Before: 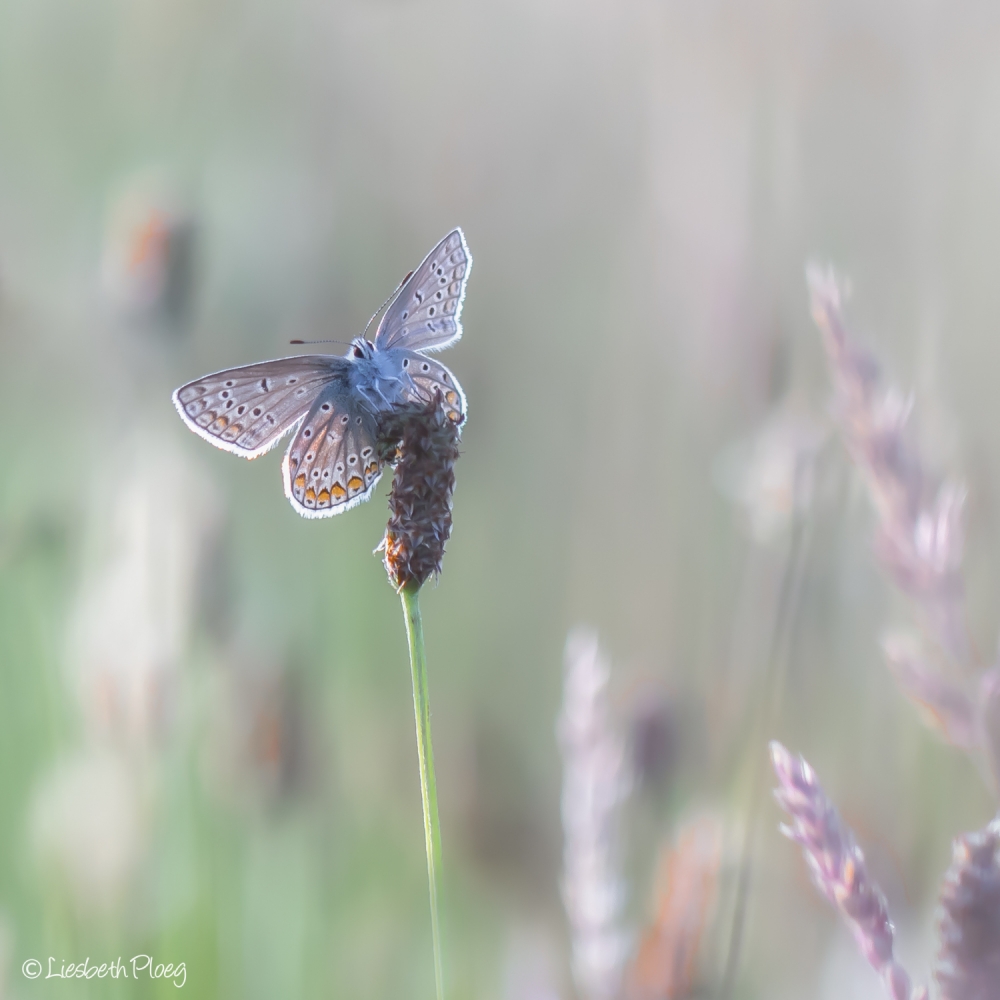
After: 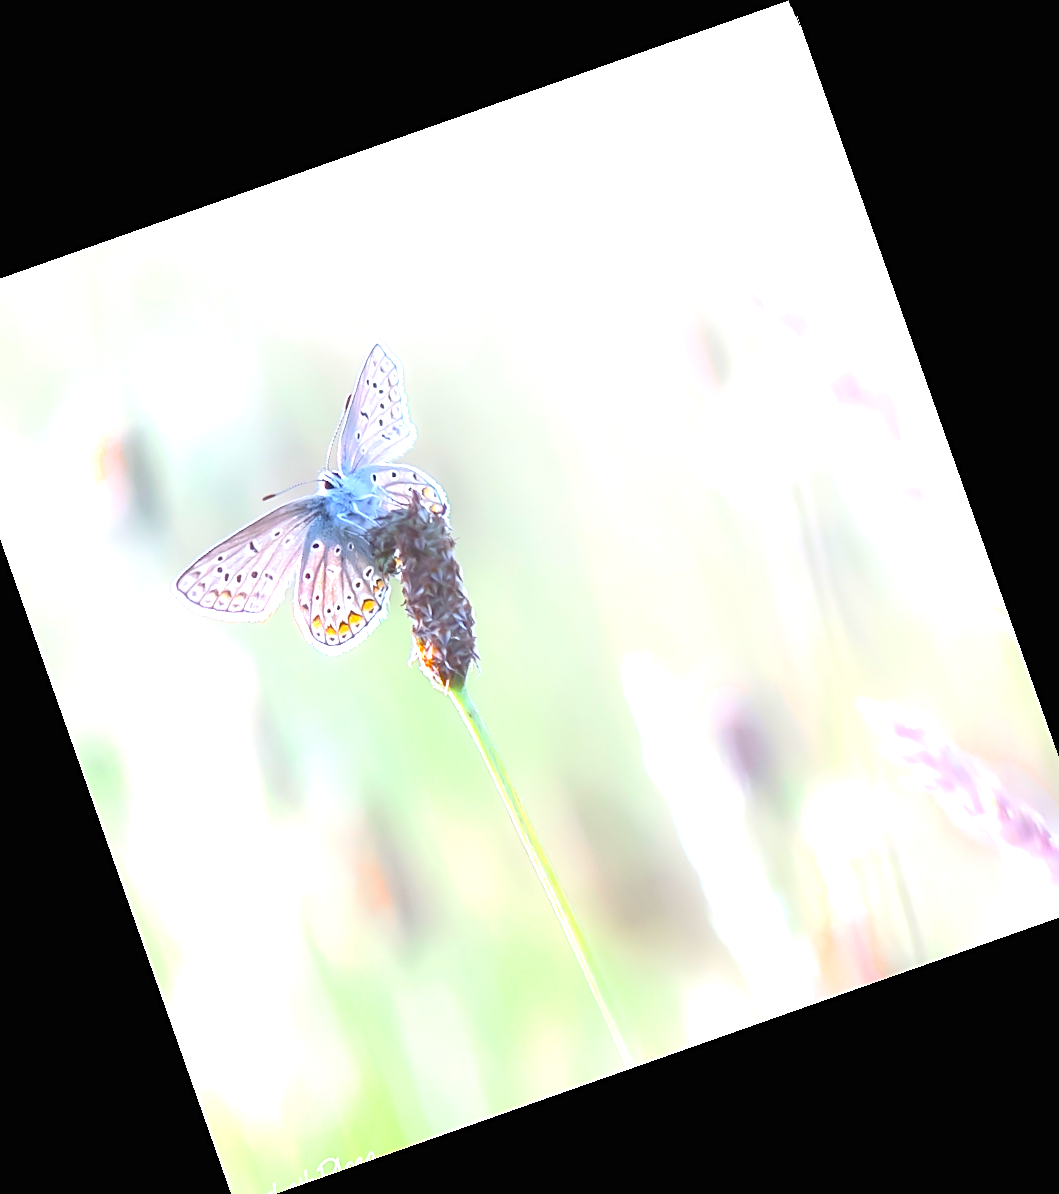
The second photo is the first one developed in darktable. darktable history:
exposure: black level correction 0, exposure 1.2 EV, compensate exposure bias true, compensate highlight preservation false
shadows and highlights: shadows -12.5, white point adjustment 4, highlights 28.33
crop and rotate: angle 19.43°, left 6.812%, right 4.125%, bottom 1.087%
rotate and perspective: rotation -1.68°, lens shift (vertical) -0.146, crop left 0.049, crop right 0.912, crop top 0.032, crop bottom 0.96
base curve: curves: ch0 [(0, 0) (0.303, 0.277) (1, 1)]
sharpen: on, module defaults
levels: levels [0, 0.478, 1]
color balance rgb: perceptual saturation grading › global saturation 25%, global vibrance 20%
